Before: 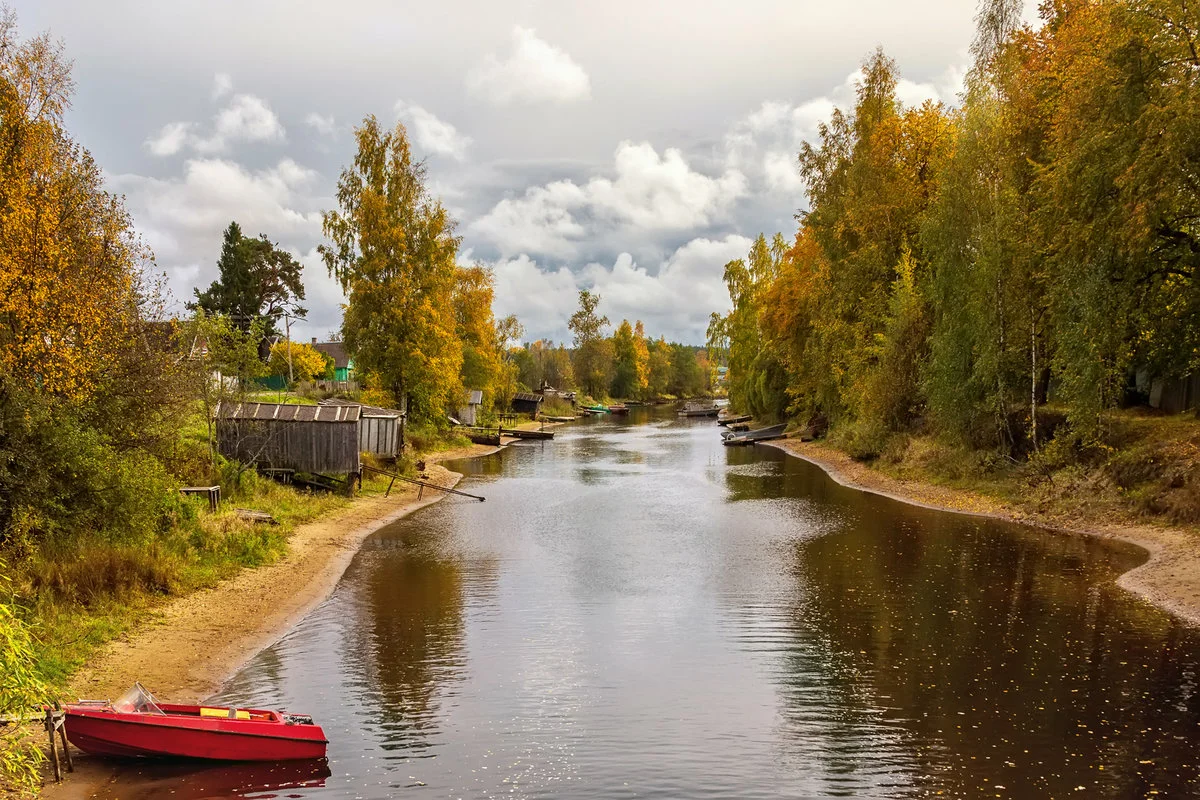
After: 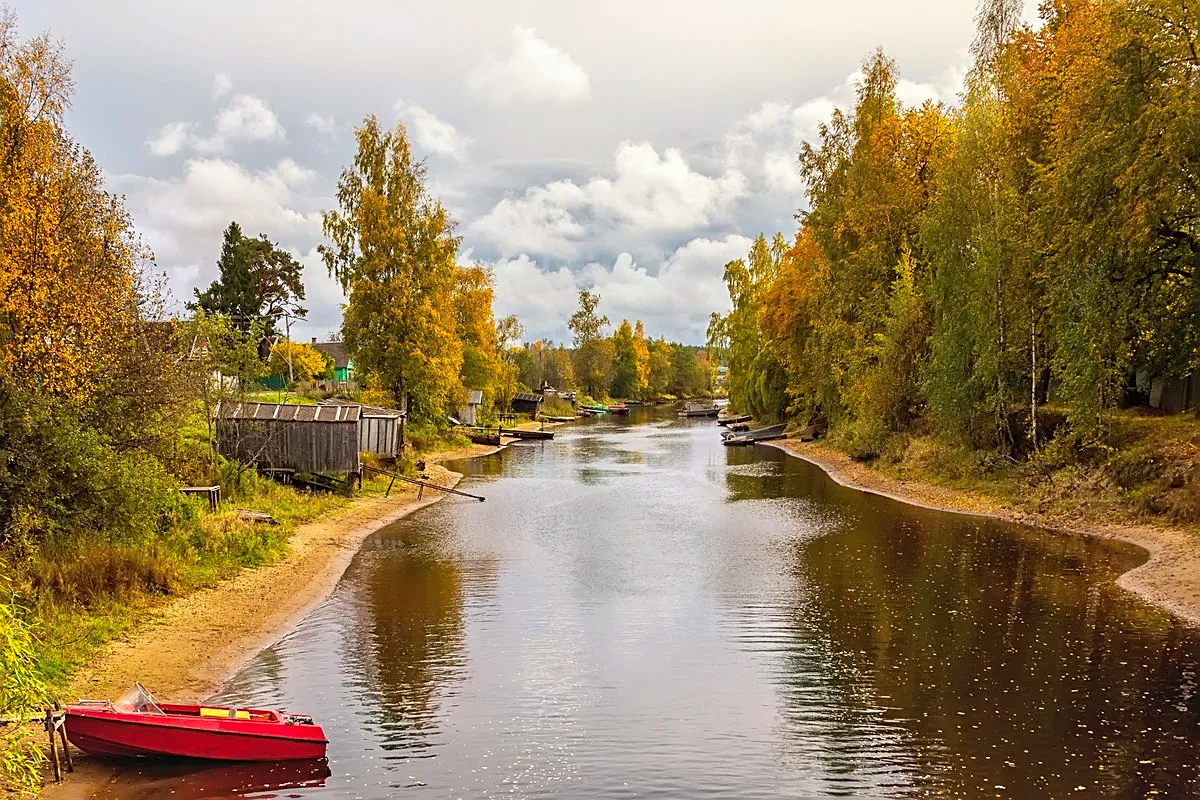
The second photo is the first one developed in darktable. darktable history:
sharpen: on, module defaults
contrast brightness saturation: contrast 0.073, brightness 0.081, saturation 0.18
